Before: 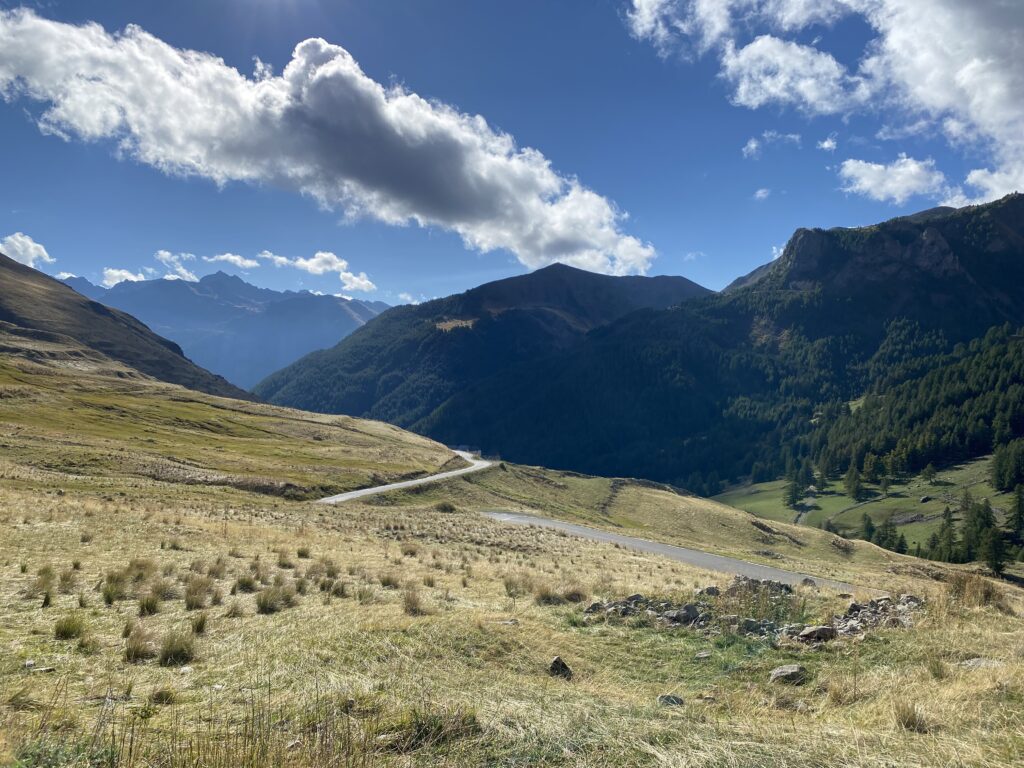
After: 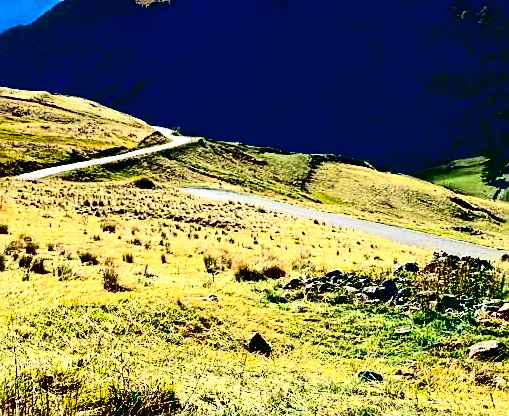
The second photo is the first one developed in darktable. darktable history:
exposure: exposure 0.727 EV, compensate highlight preservation false
crop: left 29.436%, top 42.238%, right 20.824%, bottom 3.471%
sharpen: on, module defaults
contrast brightness saturation: contrast 0.767, brightness -0.993, saturation 0.988
